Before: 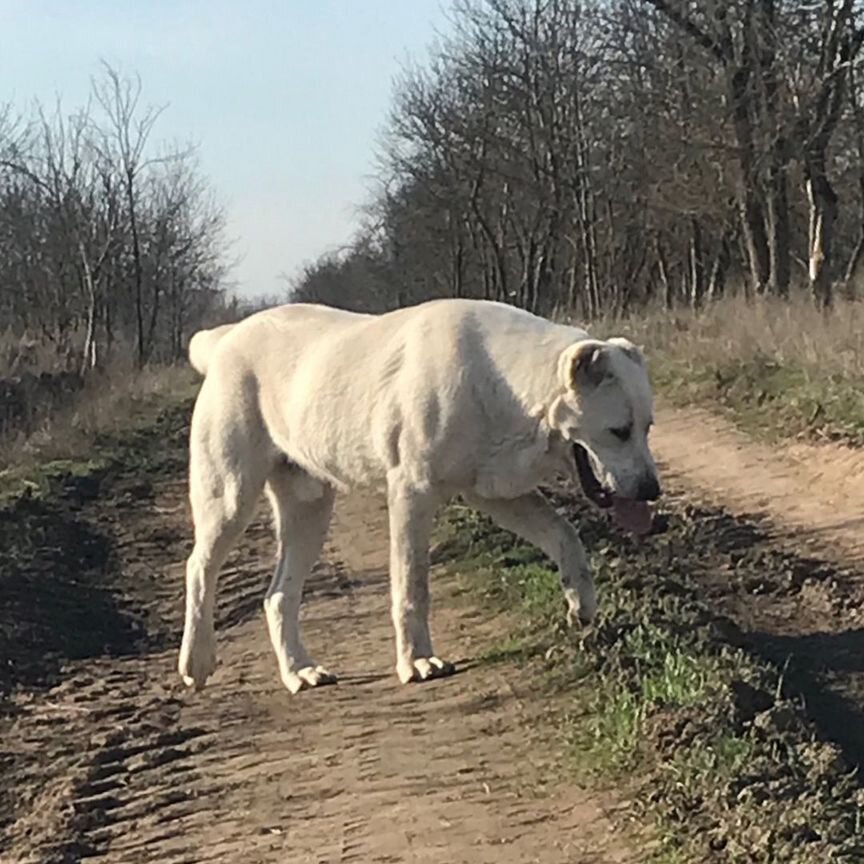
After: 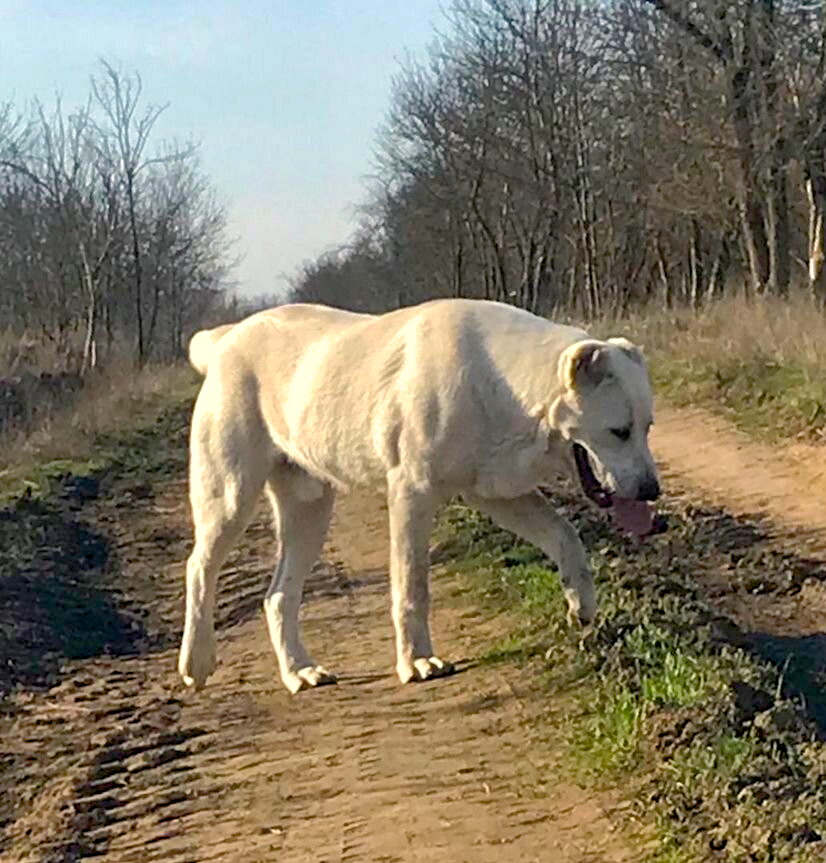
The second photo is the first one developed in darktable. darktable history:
shadows and highlights: highlights color adjustment 38.87%
crop: right 4.306%, bottom 0.037%
exposure: exposure 0.22 EV, compensate highlight preservation false
color balance rgb: highlights gain › chroma 1.685%, highlights gain › hue 55.85°, global offset › luminance -0.872%, shadows fall-off 299.157%, white fulcrum 2 EV, highlights fall-off 299.377%, perceptual saturation grading › global saturation 20%, perceptual saturation grading › highlights -24.802%, perceptual saturation grading › shadows 25.831%, mask middle-gray fulcrum 99.718%, global vibrance 15.058%, contrast gray fulcrum 38.275%
